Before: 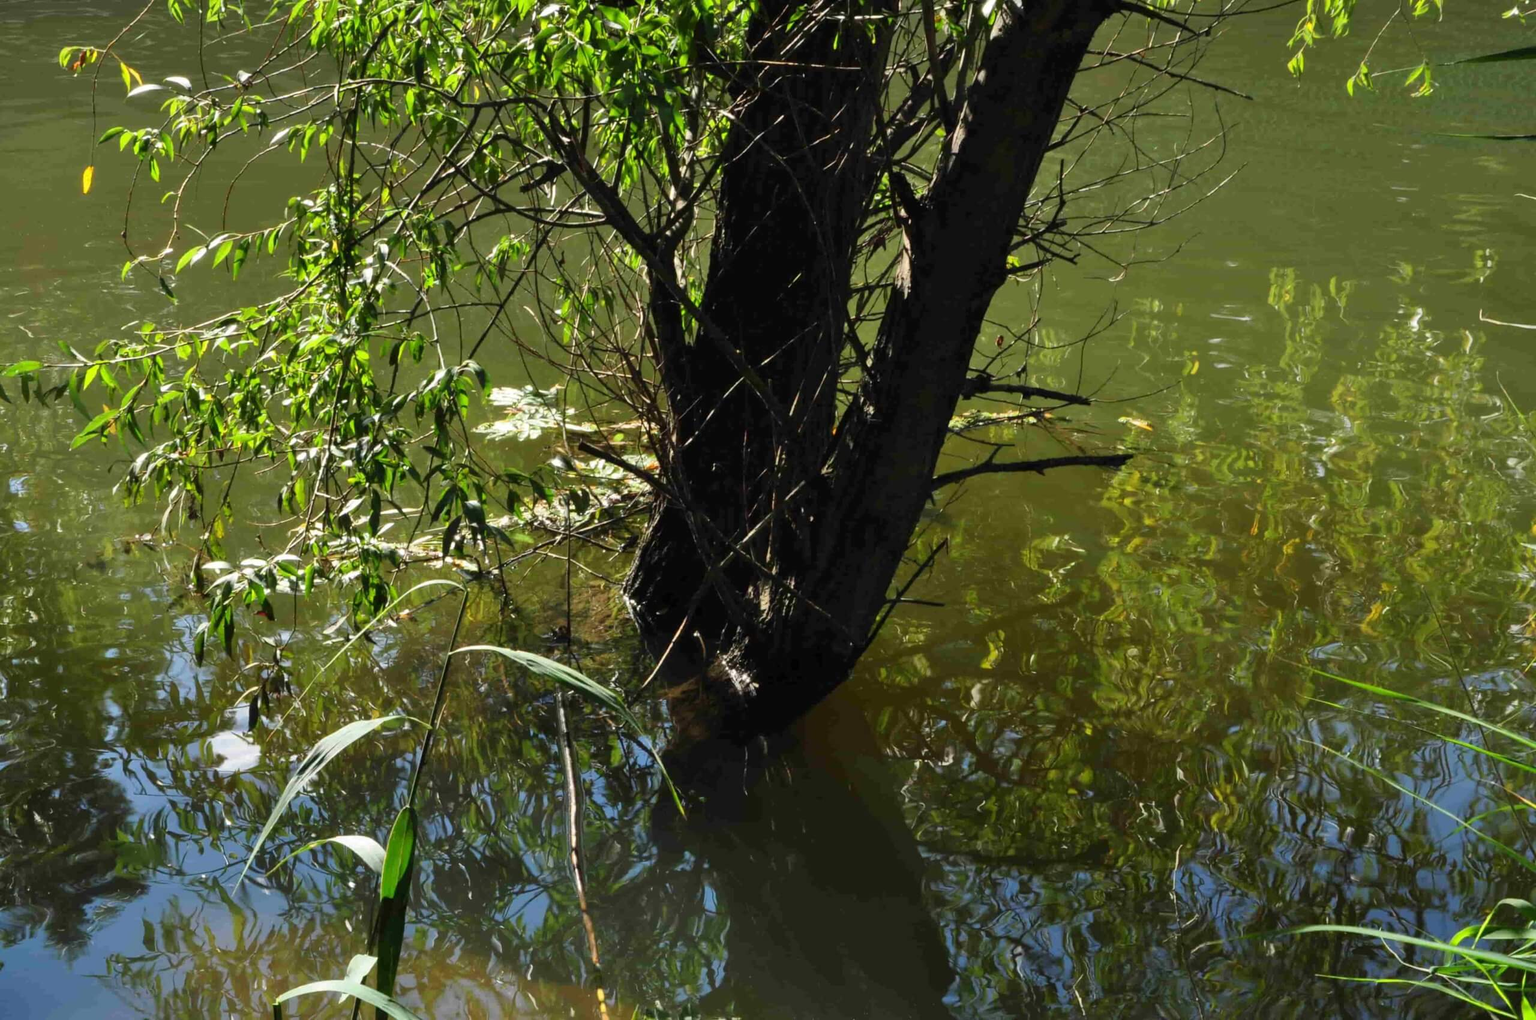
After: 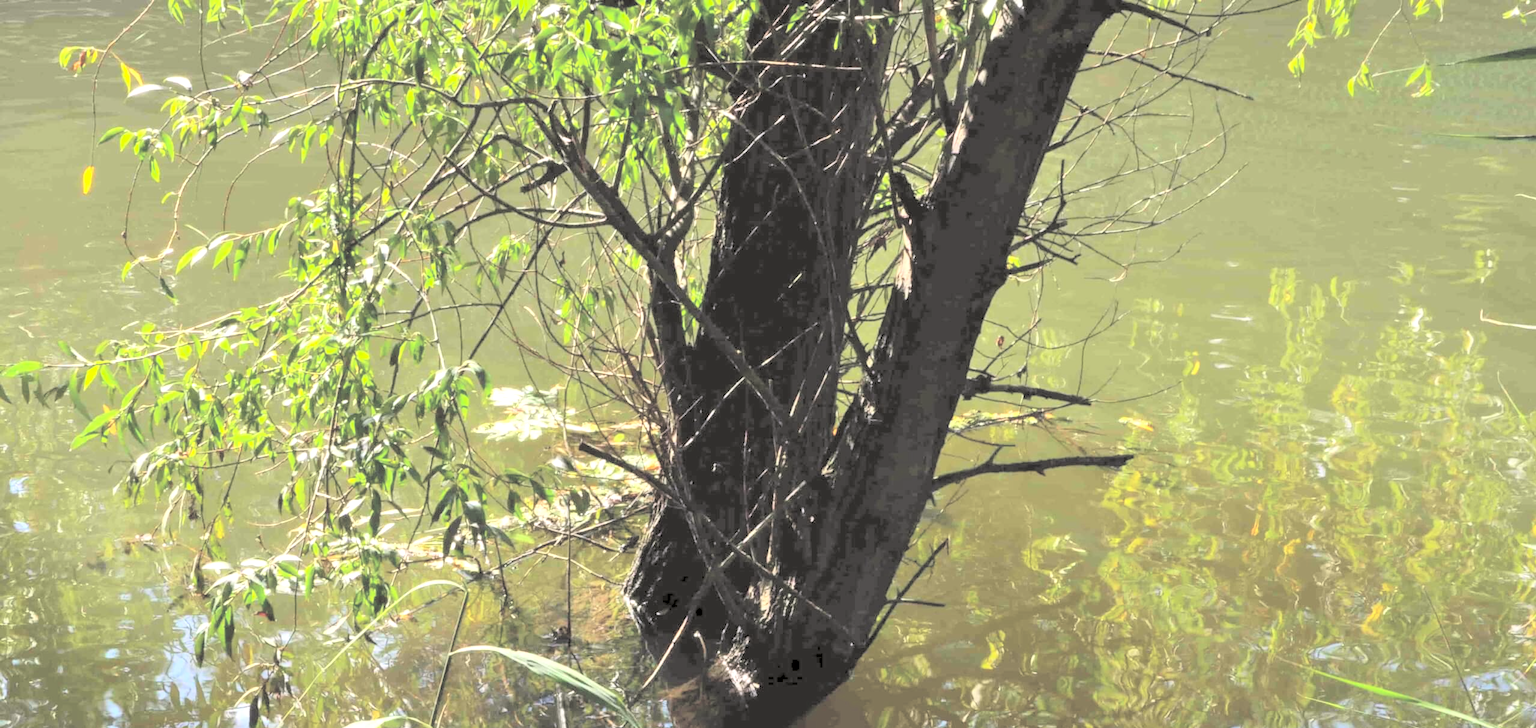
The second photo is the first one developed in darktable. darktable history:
crop: bottom 28.576%
tone equalizer: -8 EV -0.75 EV, -7 EV -0.7 EV, -6 EV -0.6 EV, -5 EV -0.4 EV, -3 EV 0.4 EV, -2 EV 0.6 EV, -1 EV 0.7 EV, +0 EV 0.75 EV, edges refinement/feathering 500, mask exposure compensation -1.57 EV, preserve details no
color correction: highlights a* 3.12, highlights b* -1.55, shadows a* -0.101, shadows b* 2.52, saturation 0.98
contrast brightness saturation: brightness 1
rgb levels: preserve colors max RGB
exposure: black level correction 0.001, exposure 0.014 EV, compensate highlight preservation false
